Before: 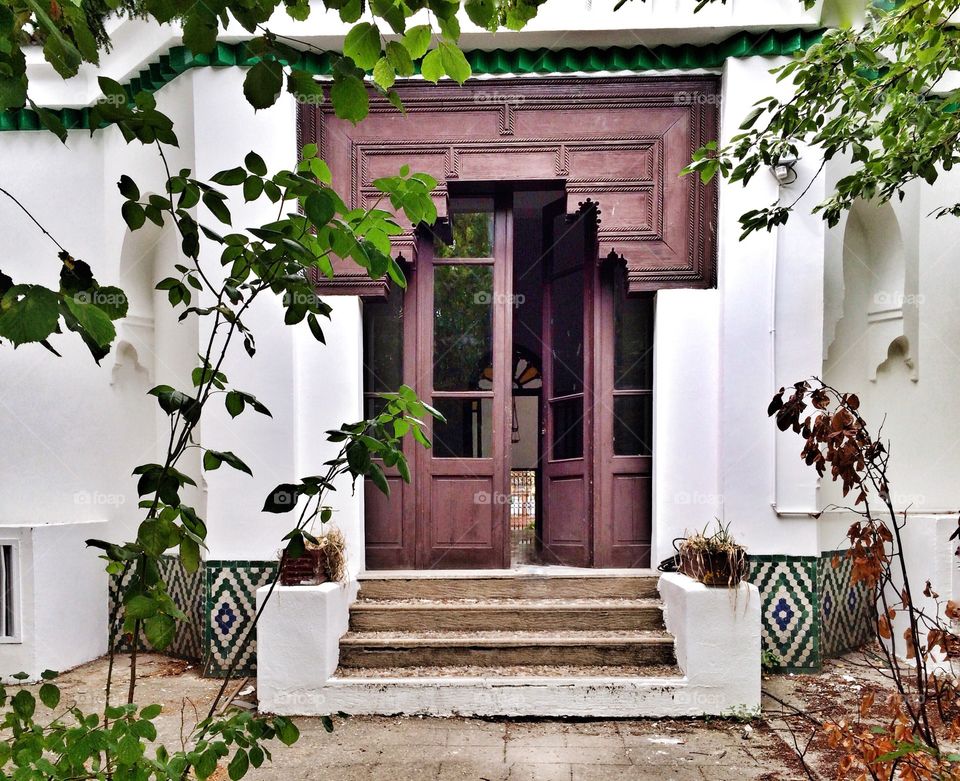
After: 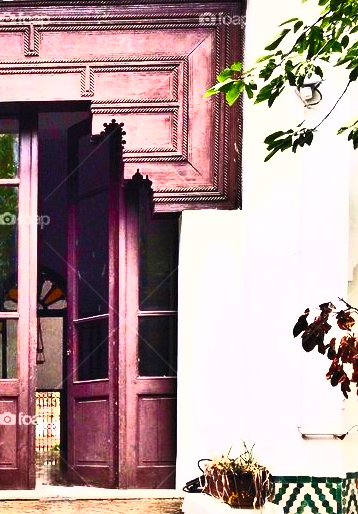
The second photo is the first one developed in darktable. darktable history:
shadows and highlights: radius 90.84, shadows -15.02, white point adjustment 0.248, highlights 32.91, compress 48.57%, soften with gaussian
crop and rotate: left 49.579%, top 10.134%, right 13.096%, bottom 24.053%
contrast brightness saturation: contrast 0.83, brightness 0.608, saturation 0.579
color balance rgb: highlights gain › chroma 1.359%, highlights gain › hue 51.97°, perceptual saturation grading › global saturation 2.575%
velvia: strength 9.57%
